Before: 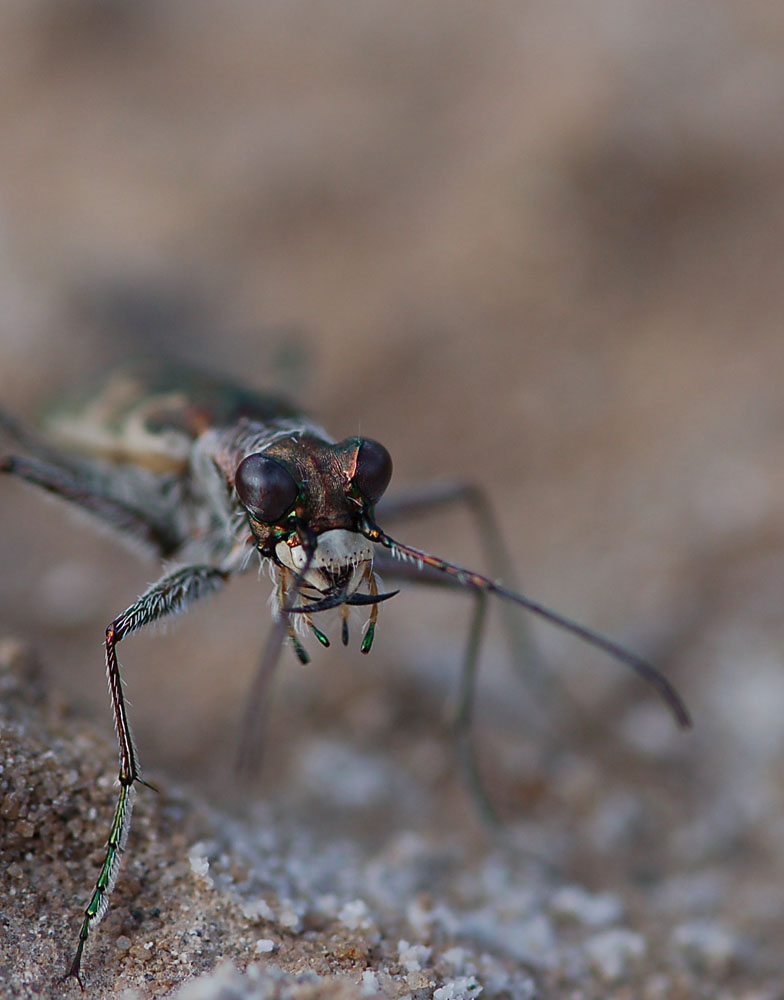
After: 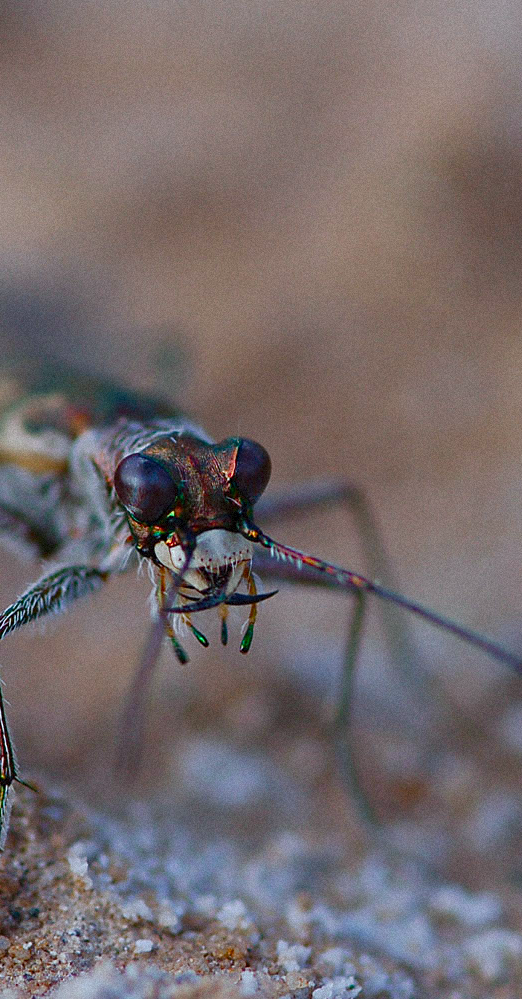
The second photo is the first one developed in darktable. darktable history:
grain: mid-tones bias 0%
white balance: red 0.974, blue 1.044
crop and rotate: left 15.546%, right 17.787%
contrast brightness saturation: contrast 0.04, saturation 0.16
color balance rgb: perceptual saturation grading › global saturation 20%, perceptual saturation grading › highlights -25%, perceptual saturation grading › shadows 50%
